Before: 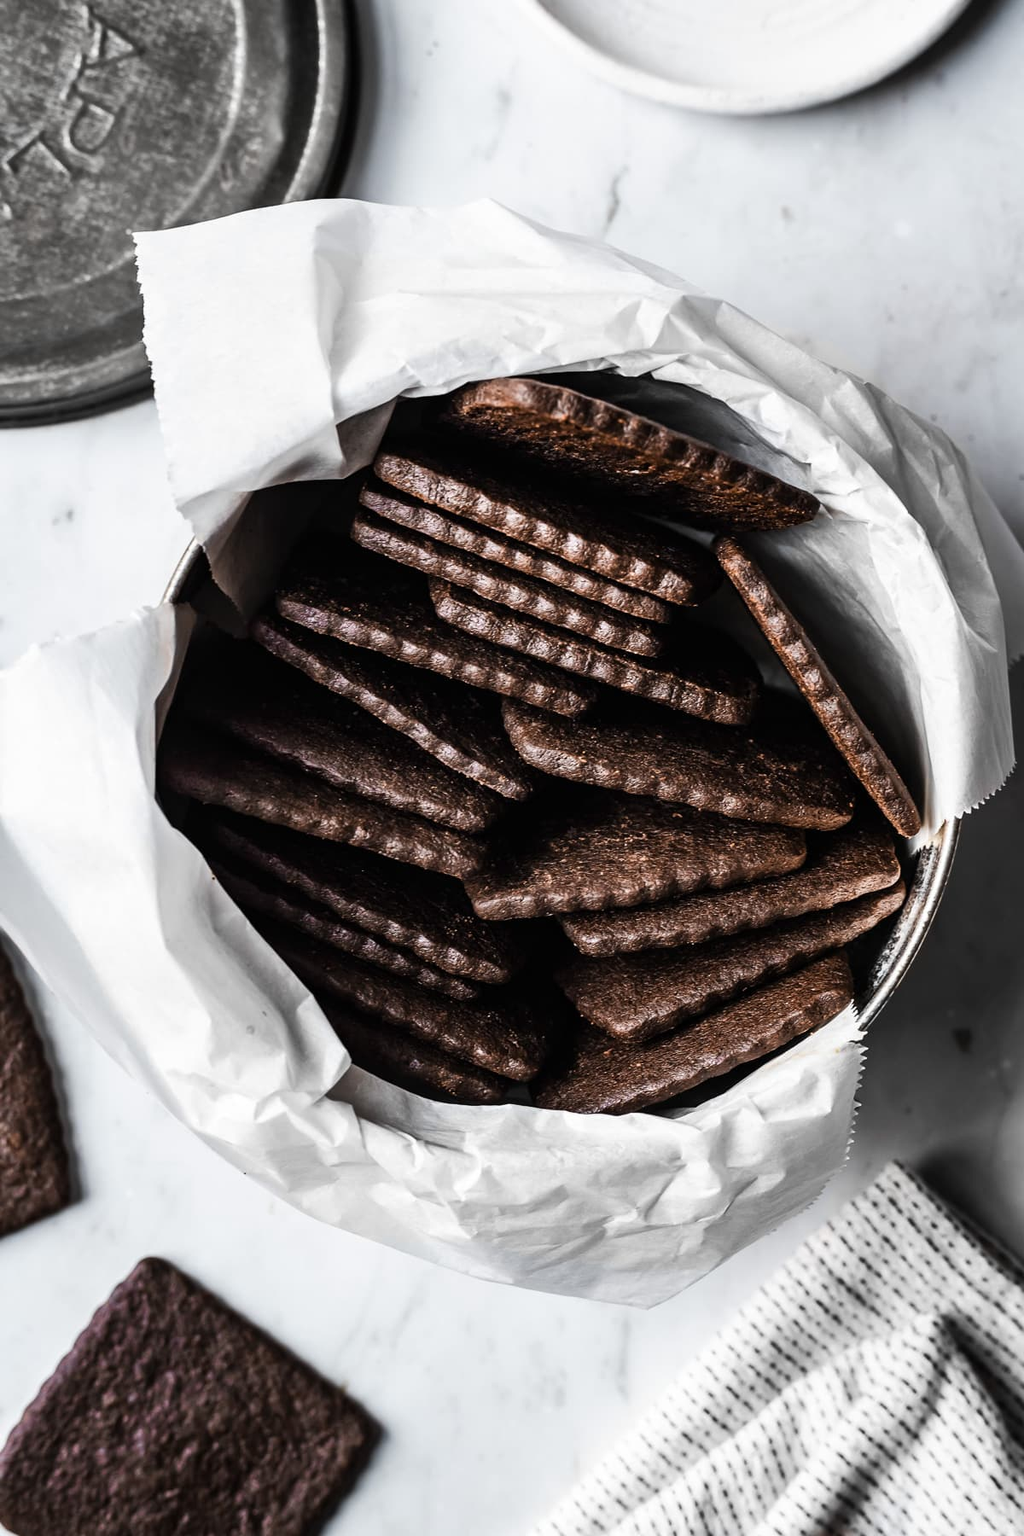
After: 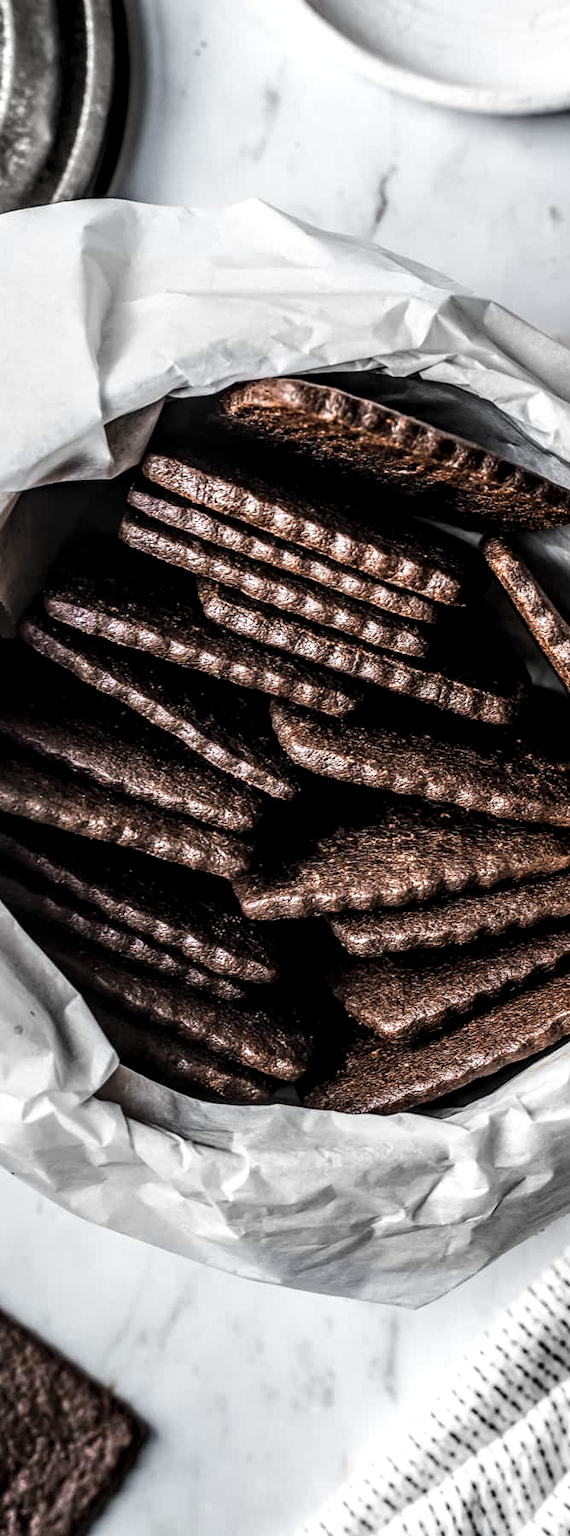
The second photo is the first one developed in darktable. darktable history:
crop and rotate: left 22.707%, right 21.621%
local contrast: highlights 10%, shadows 36%, detail 183%, midtone range 0.468
